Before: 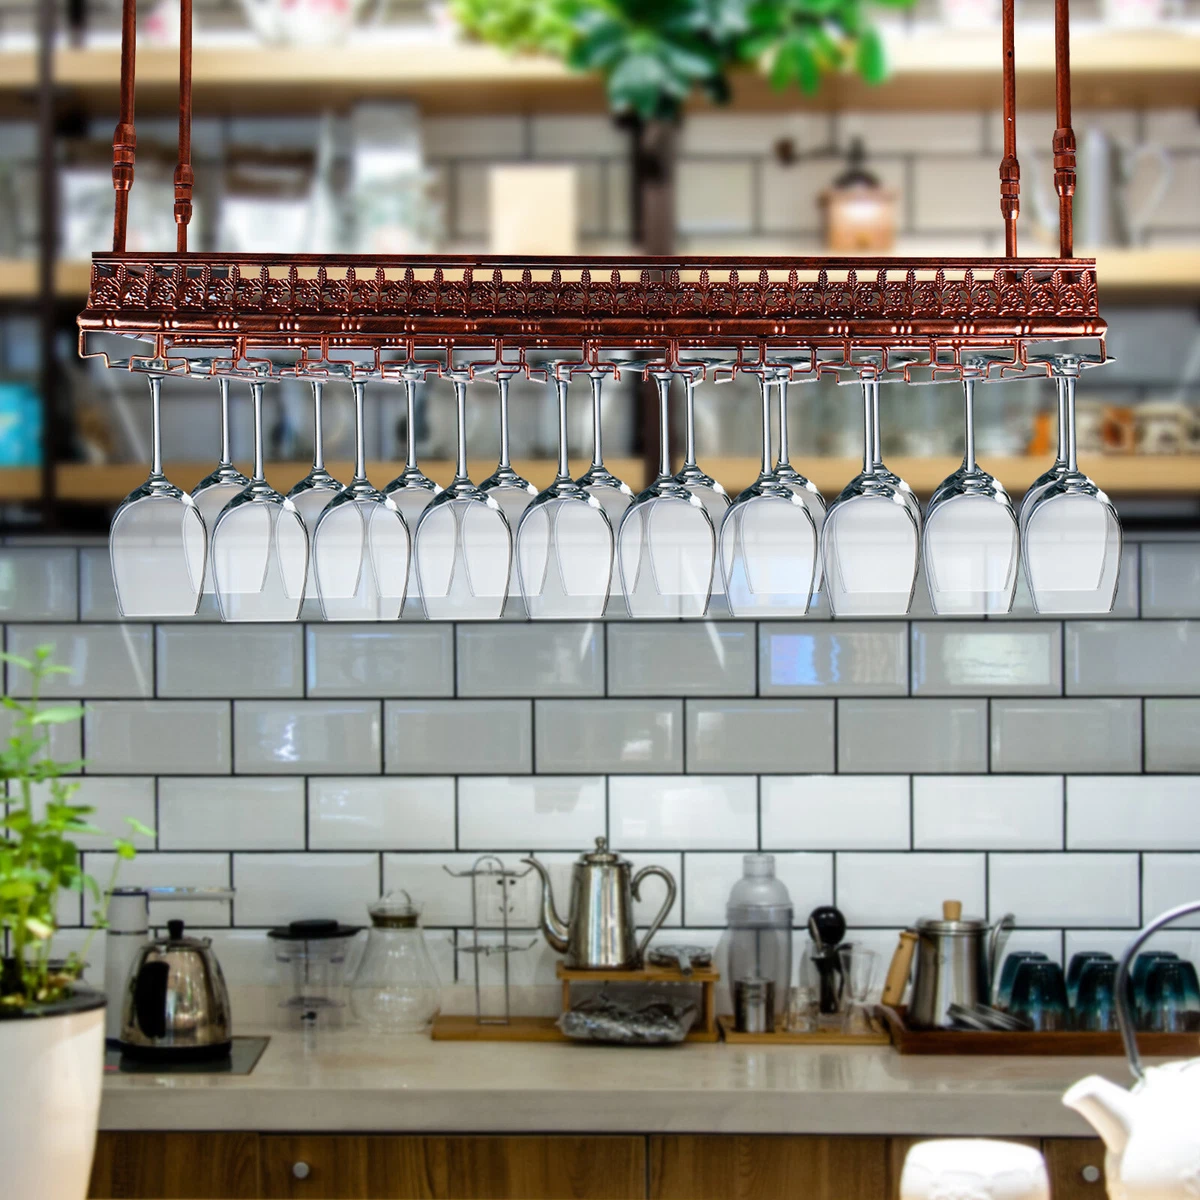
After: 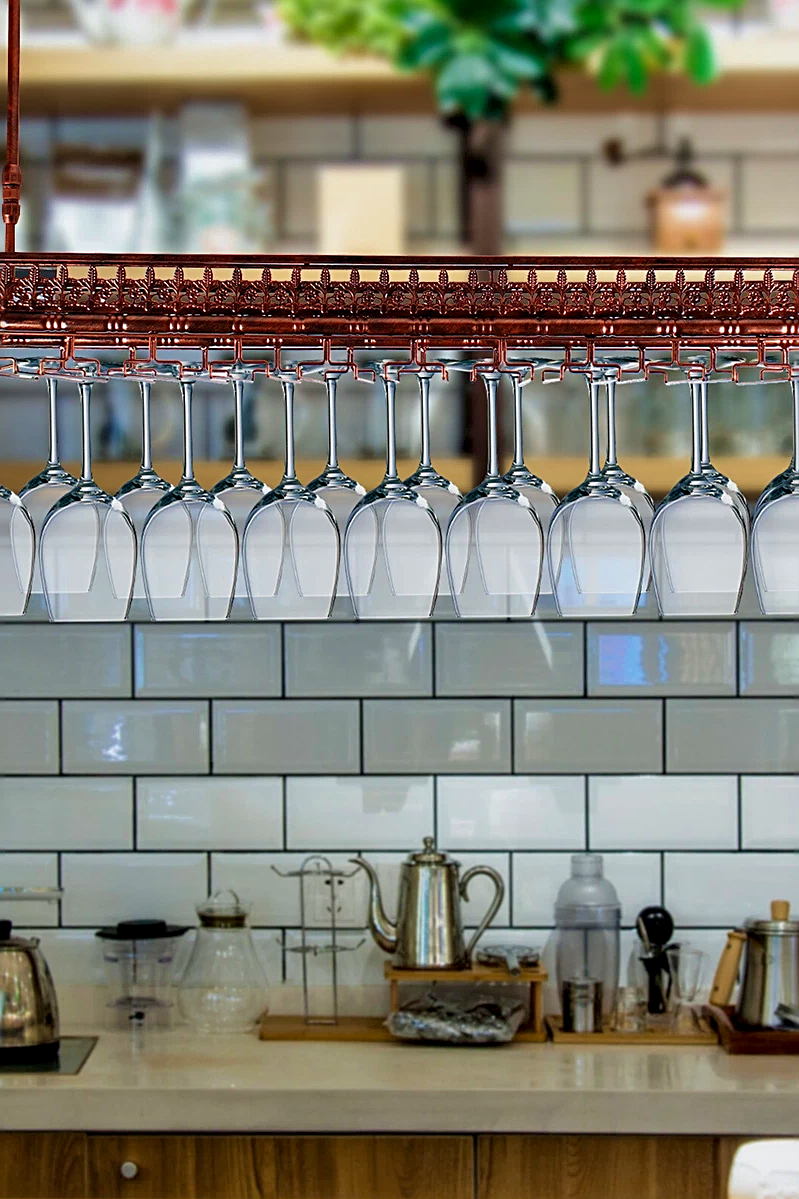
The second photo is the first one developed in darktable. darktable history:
velvia: strength 45%
sharpen: on, module defaults
contrast equalizer: octaves 7, y [[0.6 ×6], [0.55 ×6], [0 ×6], [0 ×6], [0 ×6]], mix 0.3
crop and rotate: left 14.385%, right 18.948%
tone equalizer: -8 EV 0.25 EV, -7 EV 0.417 EV, -6 EV 0.417 EV, -5 EV 0.25 EV, -3 EV -0.25 EV, -2 EV -0.417 EV, -1 EV -0.417 EV, +0 EV -0.25 EV, edges refinement/feathering 500, mask exposure compensation -1.57 EV, preserve details guided filter
